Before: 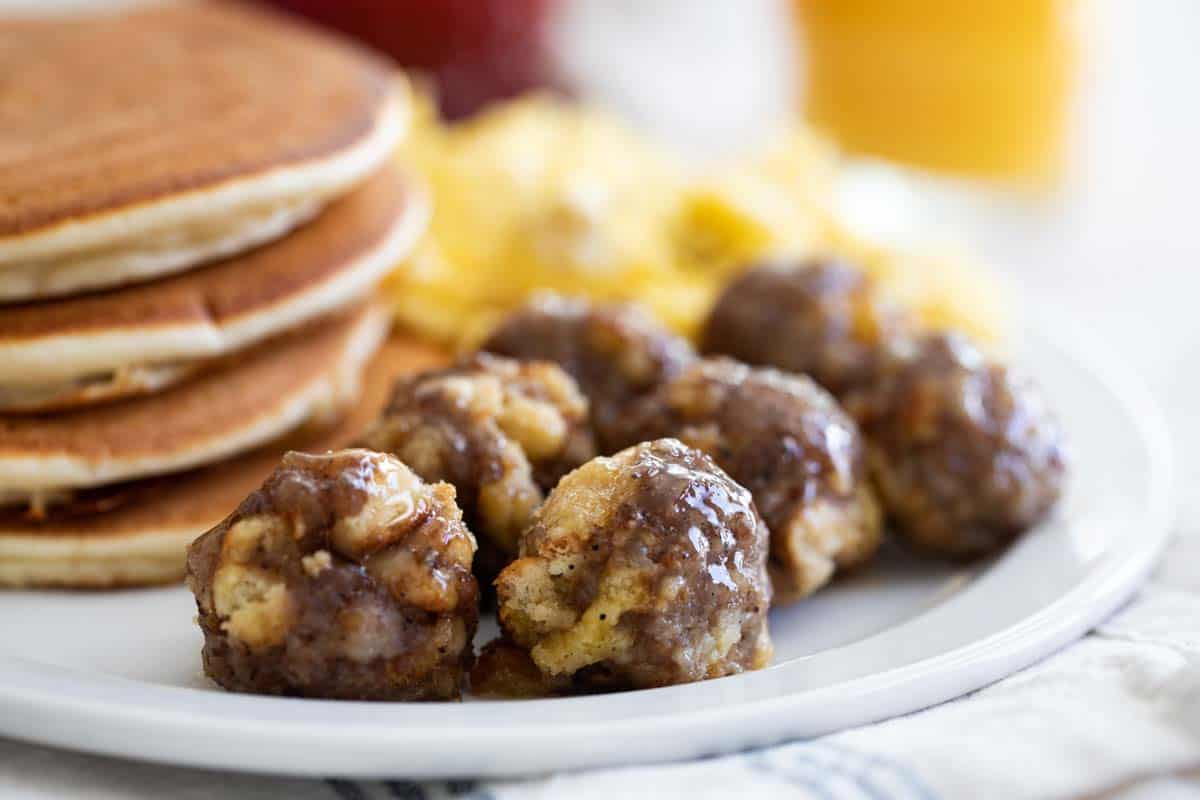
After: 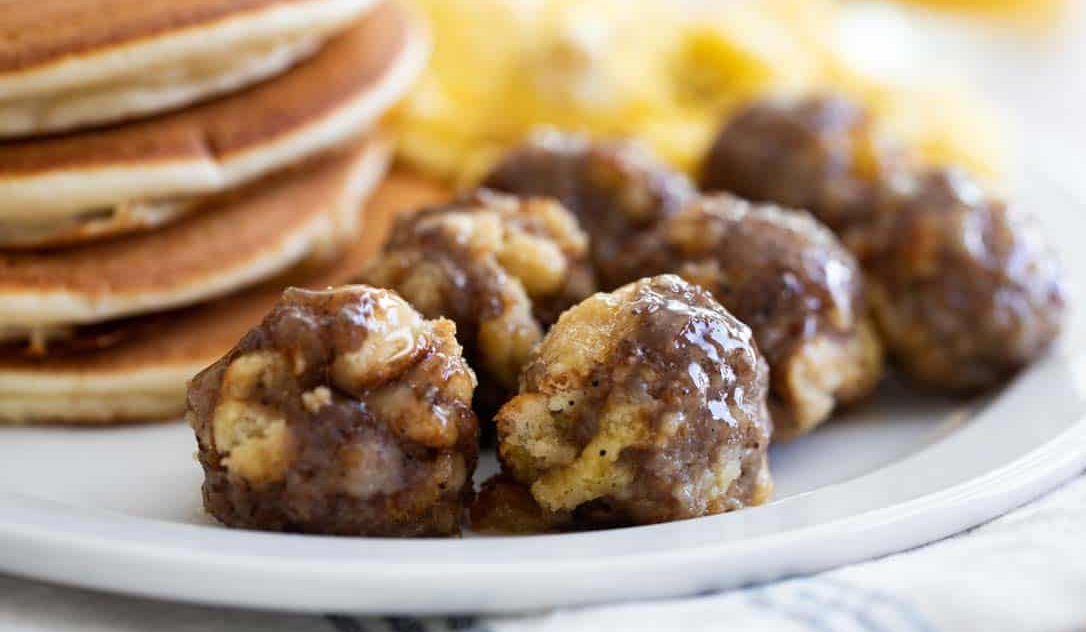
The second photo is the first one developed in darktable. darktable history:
crop: top 20.598%, right 9.417%, bottom 0.294%
